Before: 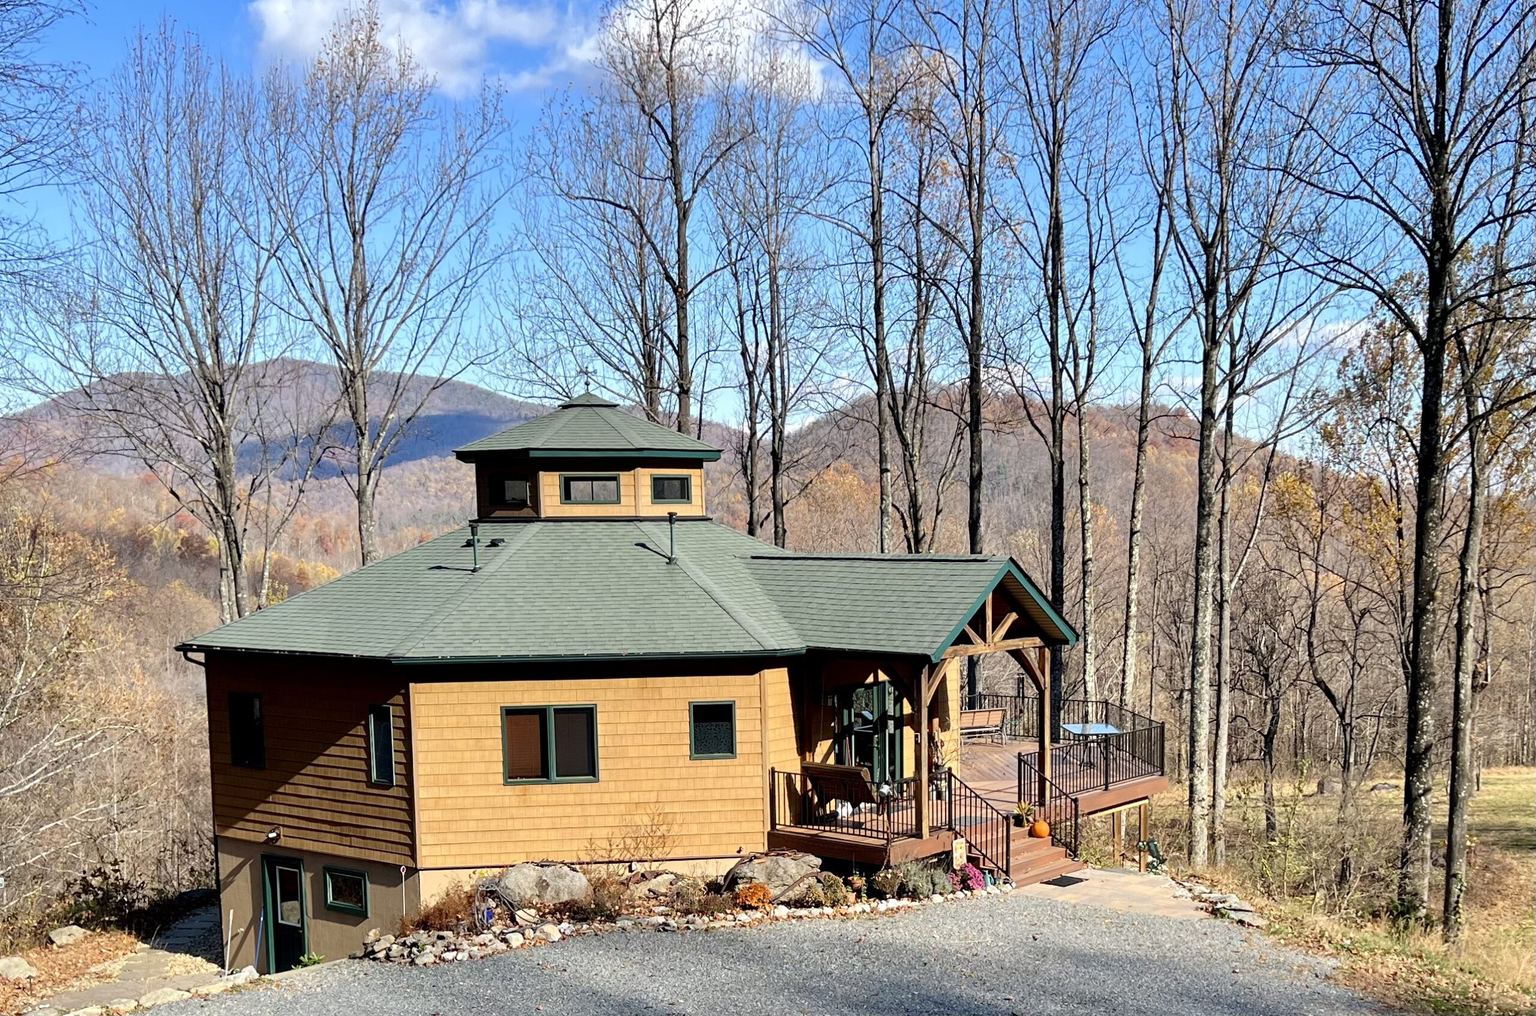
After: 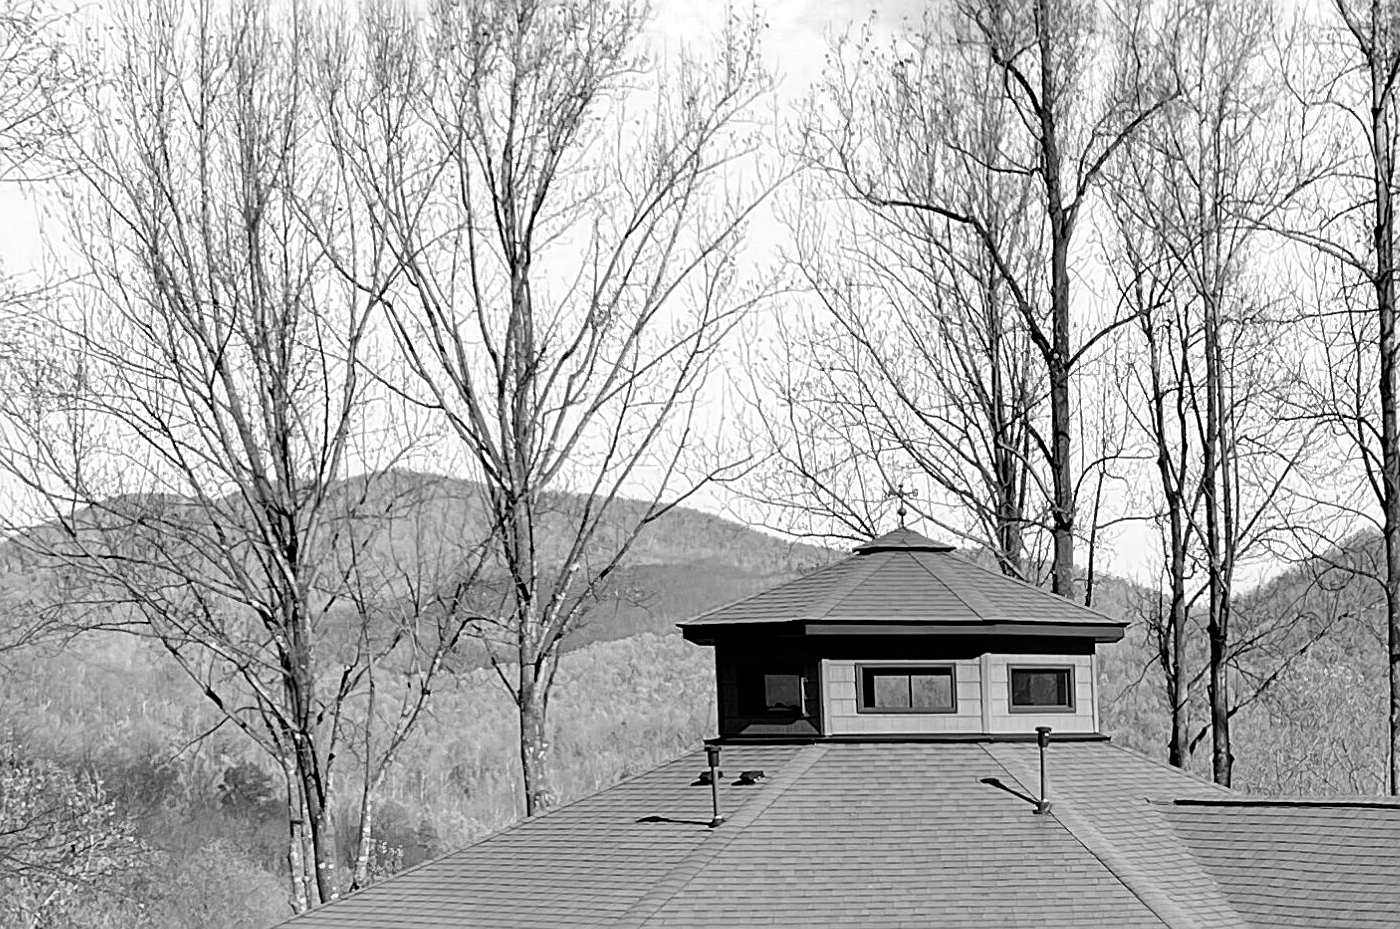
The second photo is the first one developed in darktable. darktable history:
crop and rotate: left 3.047%, top 7.509%, right 42.236%, bottom 37.598%
color zones: curves: ch0 [(0, 0.613) (0.01, 0.613) (0.245, 0.448) (0.498, 0.529) (0.642, 0.665) (0.879, 0.777) (0.99, 0.613)]; ch1 [(0, 0.035) (0.121, 0.189) (0.259, 0.197) (0.415, 0.061) (0.589, 0.022) (0.732, 0.022) (0.857, 0.026) (0.991, 0.053)]
monochrome: a 30.25, b 92.03
sharpen: on, module defaults
